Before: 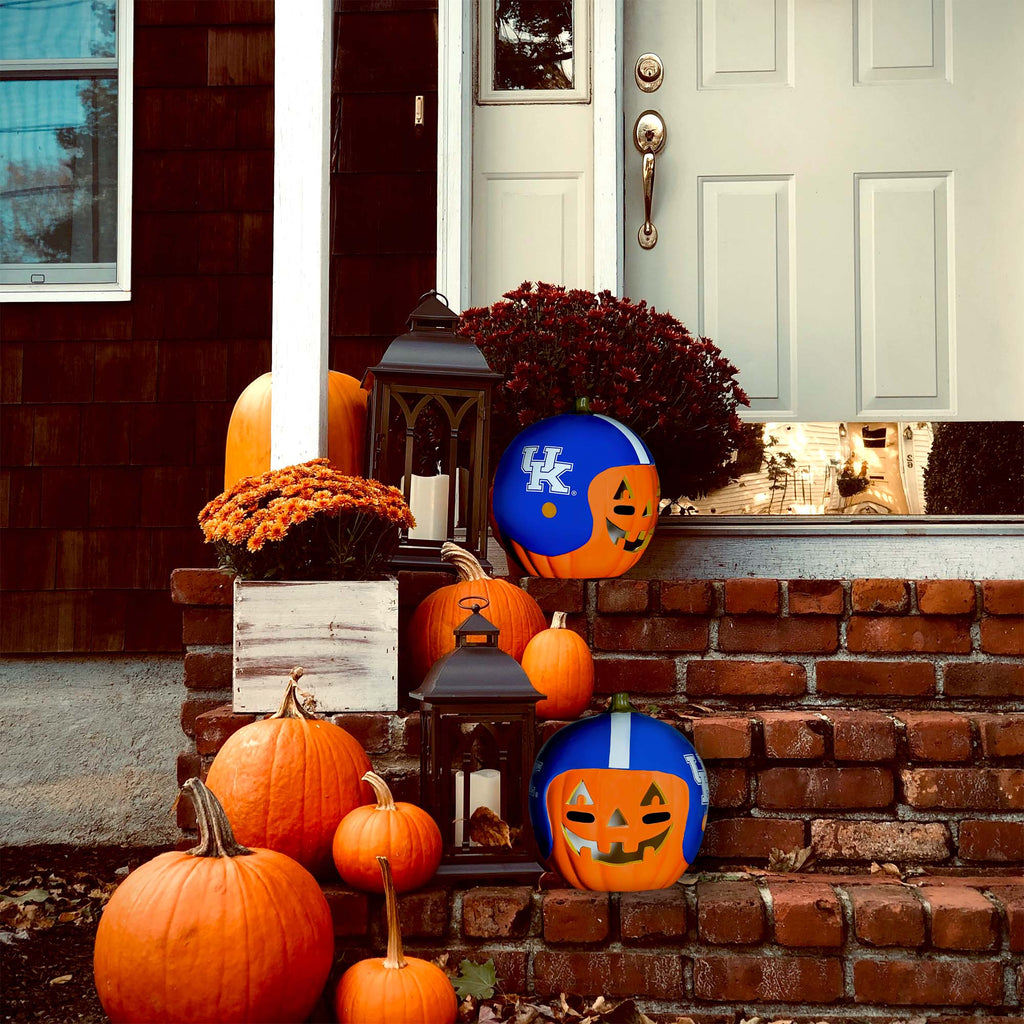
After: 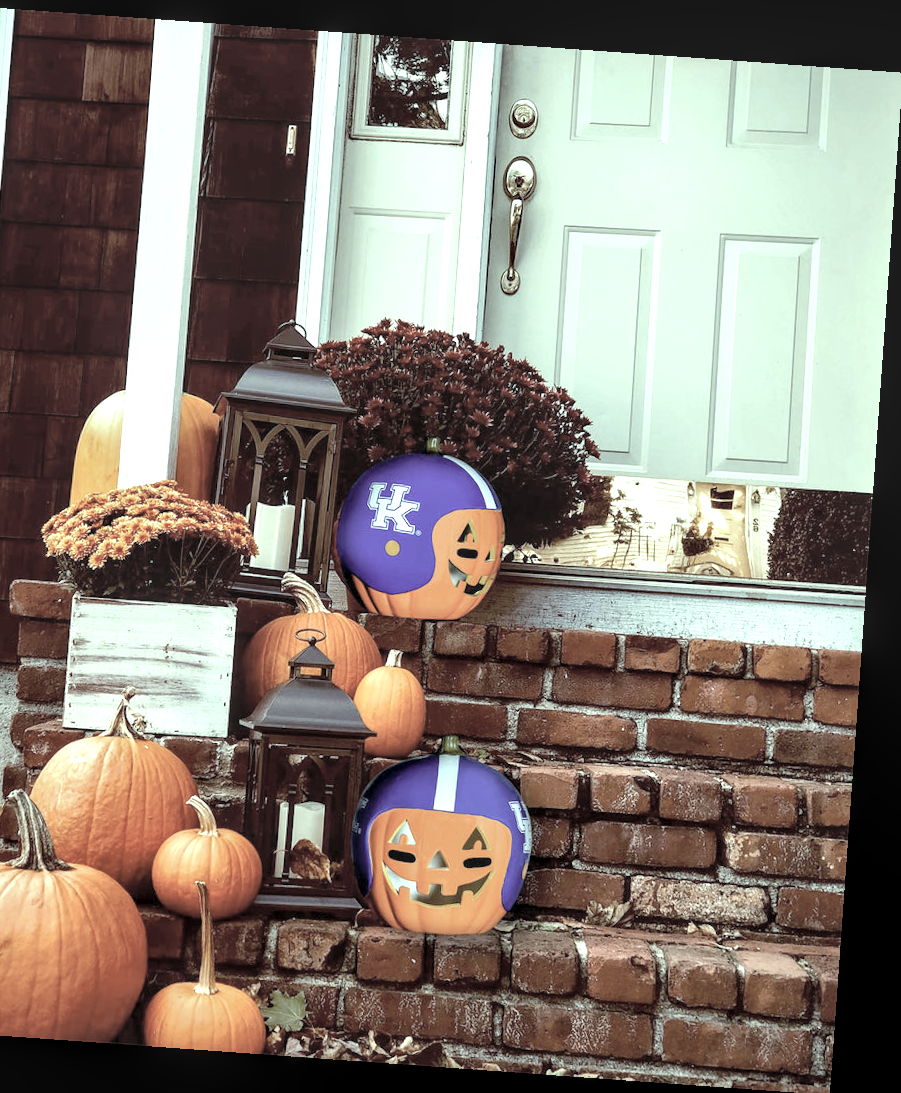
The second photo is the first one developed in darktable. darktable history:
exposure: black level correction 0.001, exposure 0.5 EV, compensate exposure bias true, compensate highlight preservation false
local contrast: detail 130%
contrast brightness saturation: brightness 0.18, saturation -0.5
crop: left 17.582%, bottom 0.031%
rotate and perspective: rotation 4.1°, automatic cropping off
color balance: mode lift, gamma, gain (sRGB), lift [0.997, 0.979, 1.021, 1.011], gamma [1, 1.084, 0.916, 0.998], gain [1, 0.87, 1.13, 1.101], contrast 4.55%, contrast fulcrum 38.24%, output saturation 104.09%
tone equalizer: on, module defaults
